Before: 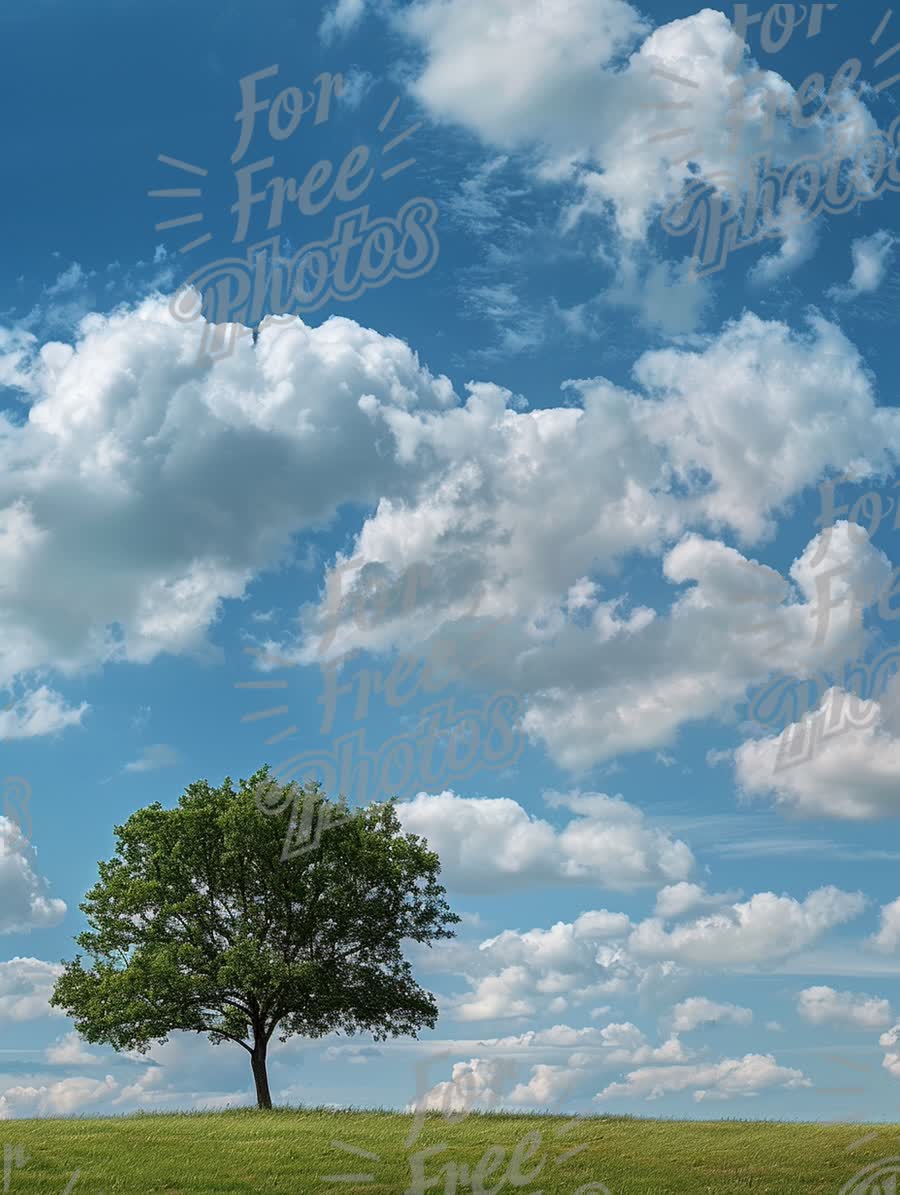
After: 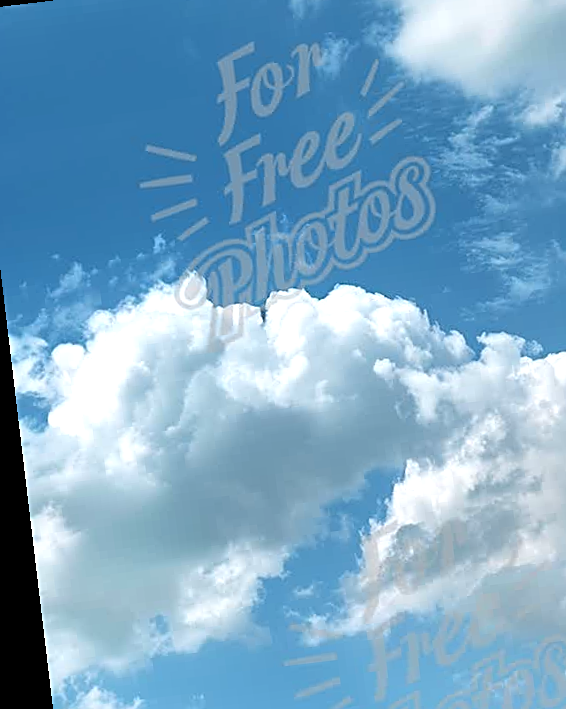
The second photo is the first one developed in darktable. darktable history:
exposure: exposure 0.559 EV, compensate highlight preservation false
crop and rotate: left 3.047%, top 7.509%, right 42.236%, bottom 37.598%
white balance: emerald 1
rotate and perspective: rotation -6.83°, automatic cropping off
sharpen: on, module defaults
